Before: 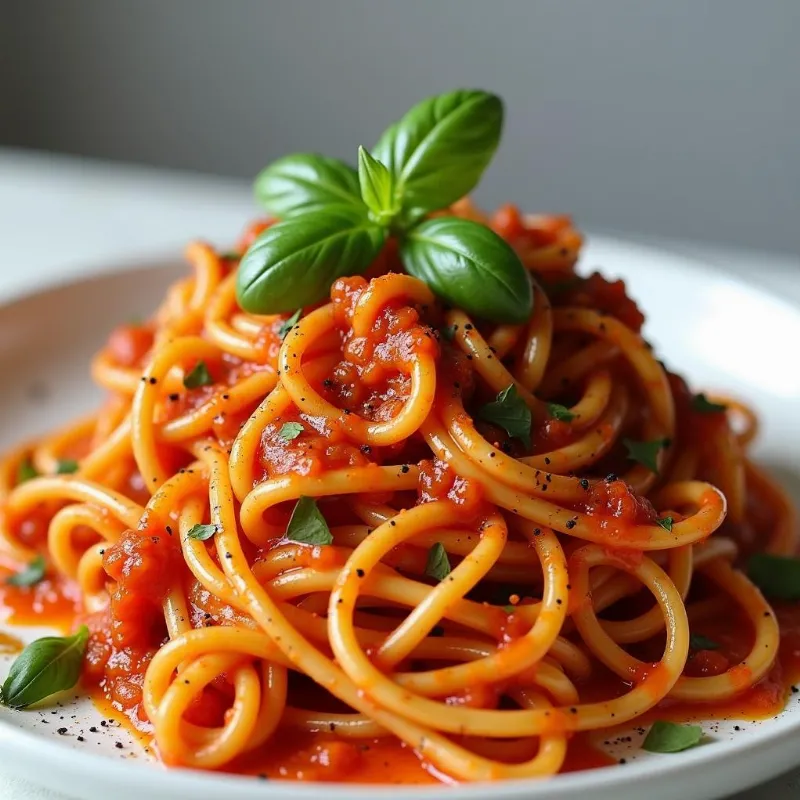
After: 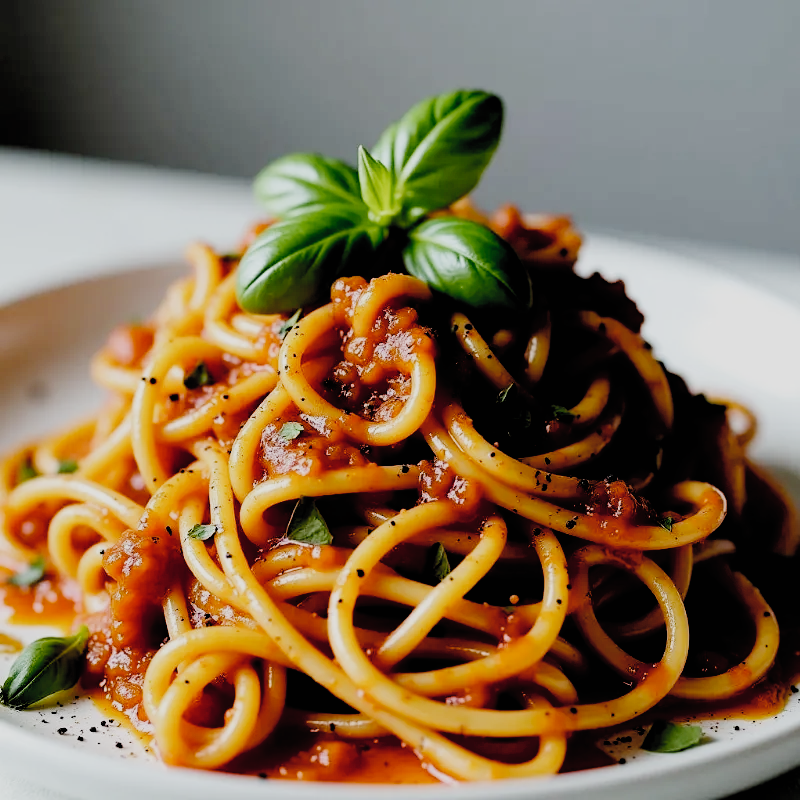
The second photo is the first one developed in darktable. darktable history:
contrast brightness saturation: contrast 0.15, brightness 0.05
shadows and highlights: shadows 25, highlights -25
filmic rgb: black relative exposure -2.85 EV, white relative exposure 4.56 EV, hardness 1.77, contrast 1.25, preserve chrominance no, color science v5 (2021)
color correction: saturation 0.8
